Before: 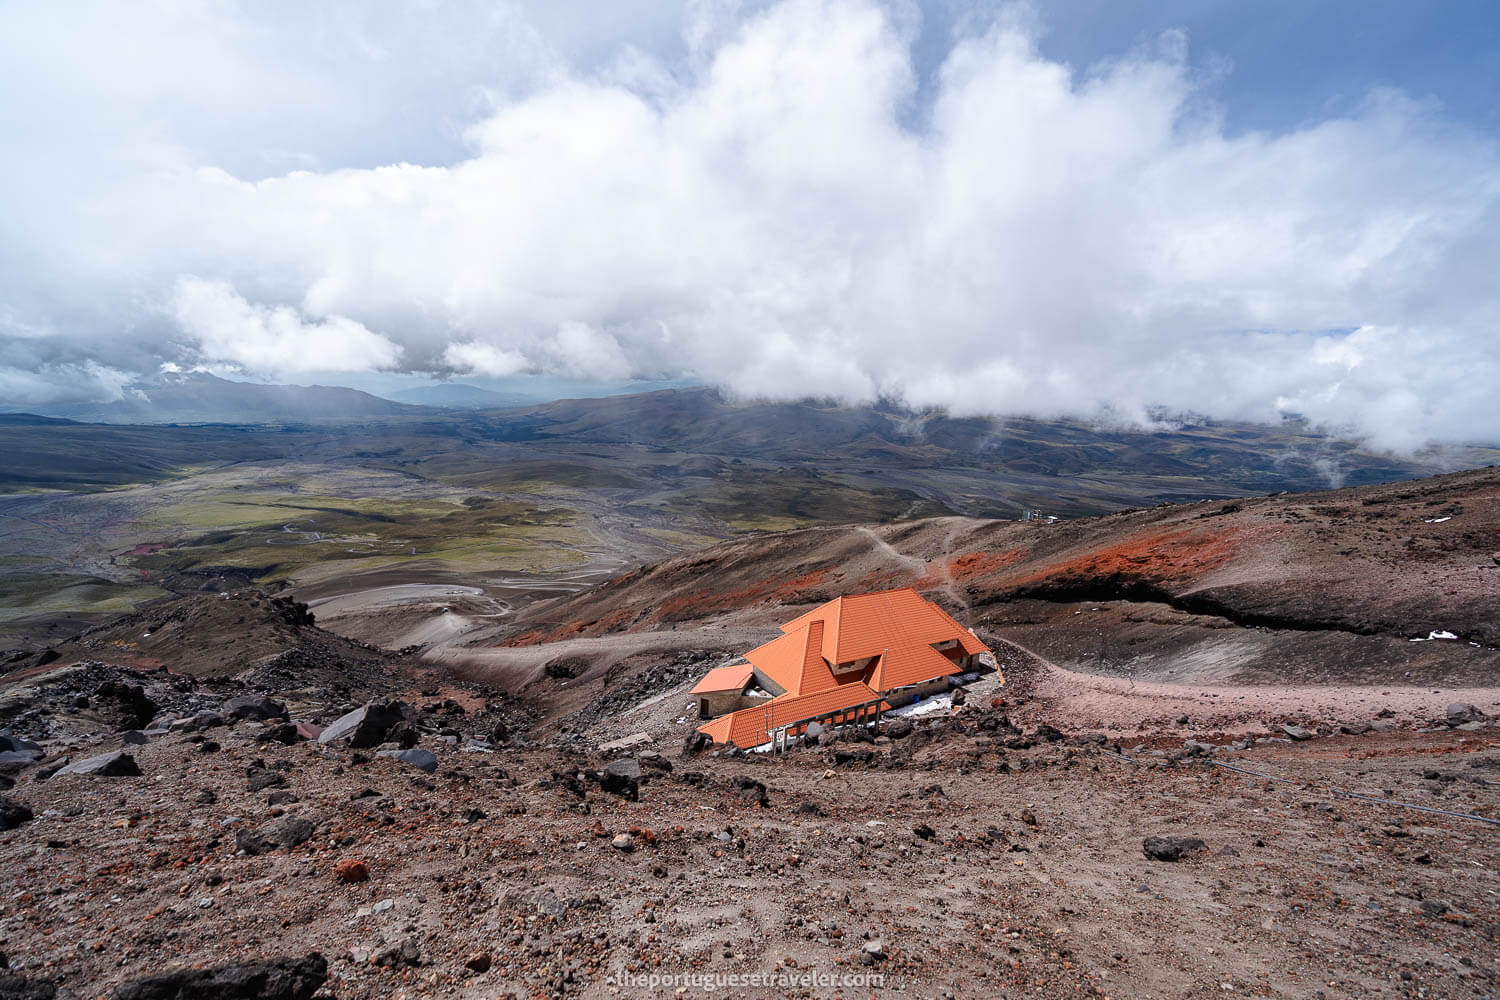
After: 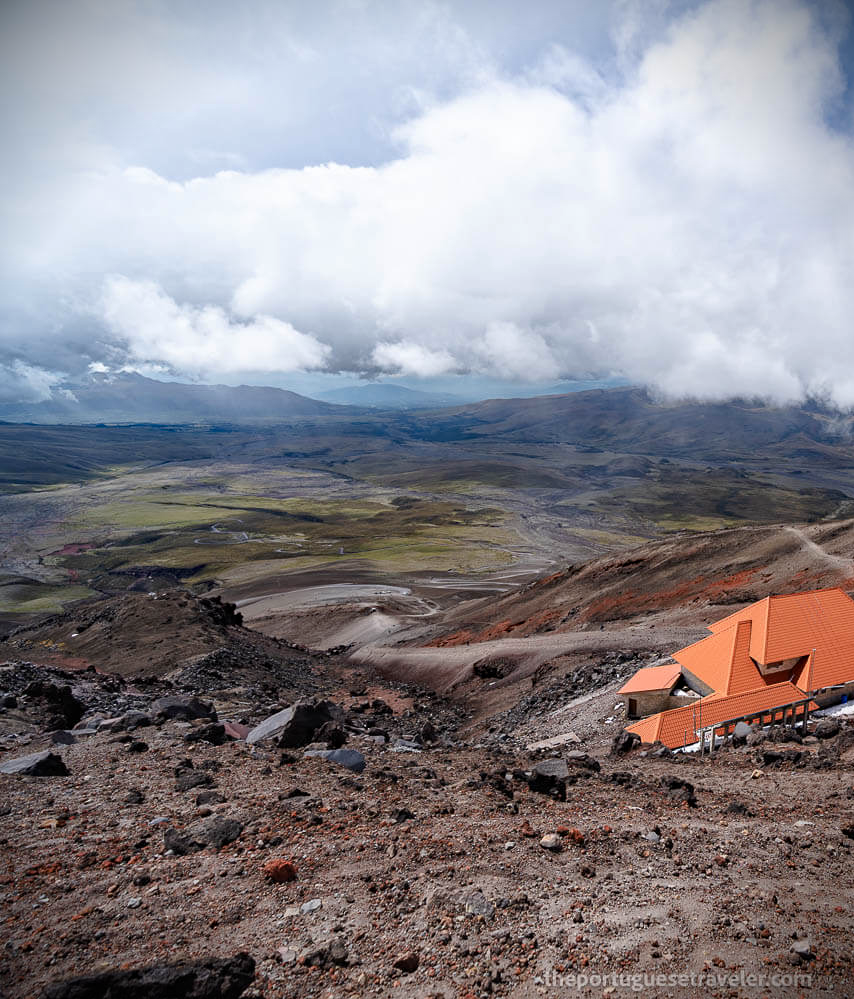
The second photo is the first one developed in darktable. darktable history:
vignetting: fall-off start 91.15%, brightness -0.992, saturation 0.494, unbound false
haze removal: compatibility mode true, adaptive false
crop: left 4.803%, right 38.215%
